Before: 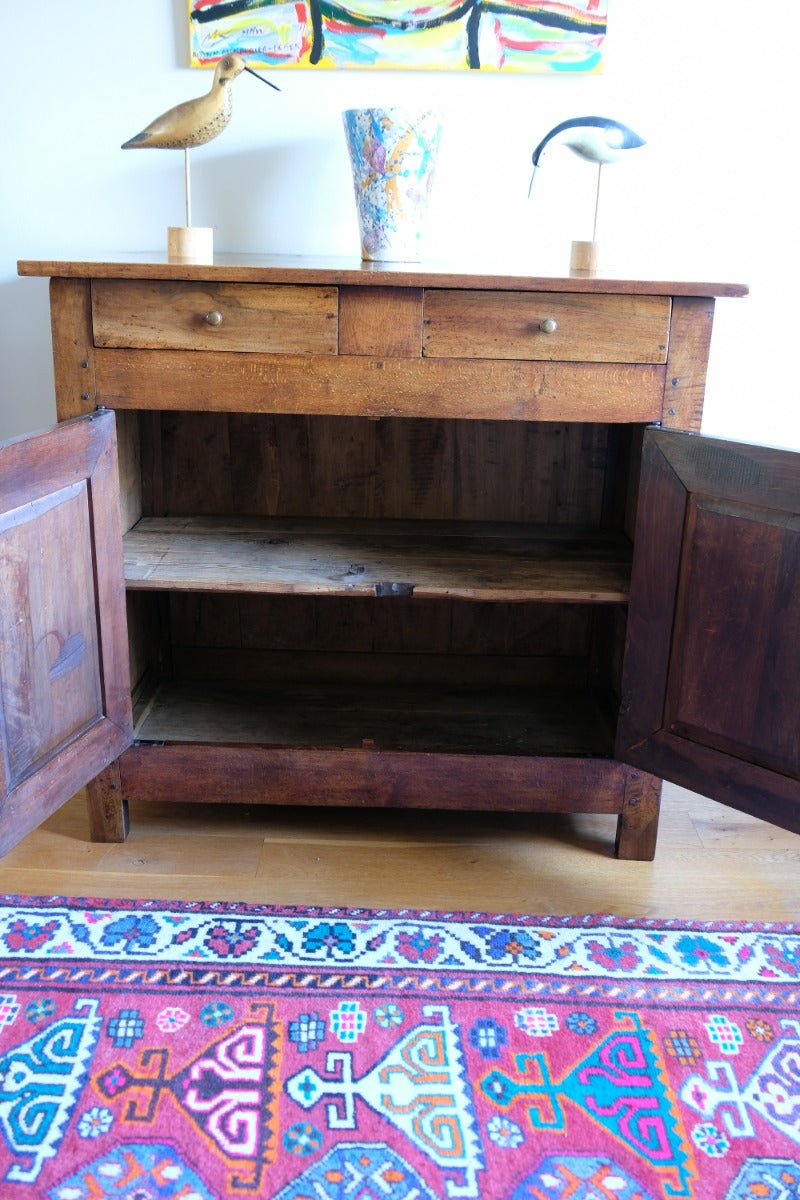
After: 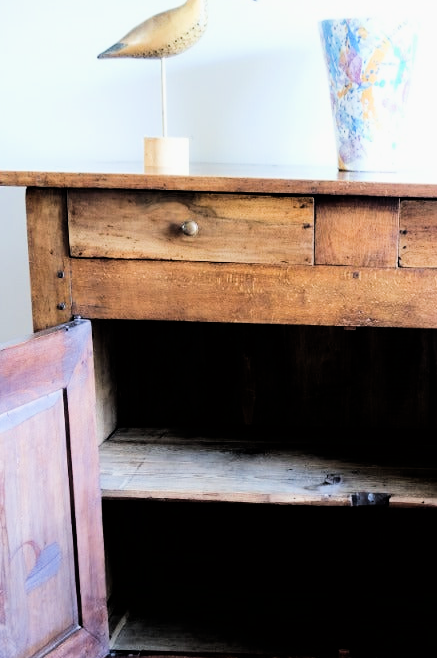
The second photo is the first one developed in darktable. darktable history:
tone equalizer: -8 EV -0.75 EV, -7 EV -0.7 EV, -6 EV -0.6 EV, -5 EV -0.4 EV, -3 EV 0.4 EV, -2 EV 0.6 EV, -1 EV 0.7 EV, +0 EV 0.75 EV, edges refinement/feathering 500, mask exposure compensation -1.57 EV, preserve details no
exposure: exposure 0.2 EV, compensate highlight preservation false
crop and rotate: left 3.047%, top 7.509%, right 42.236%, bottom 37.598%
filmic rgb: black relative exposure -5 EV, hardness 2.88, contrast 1.3
